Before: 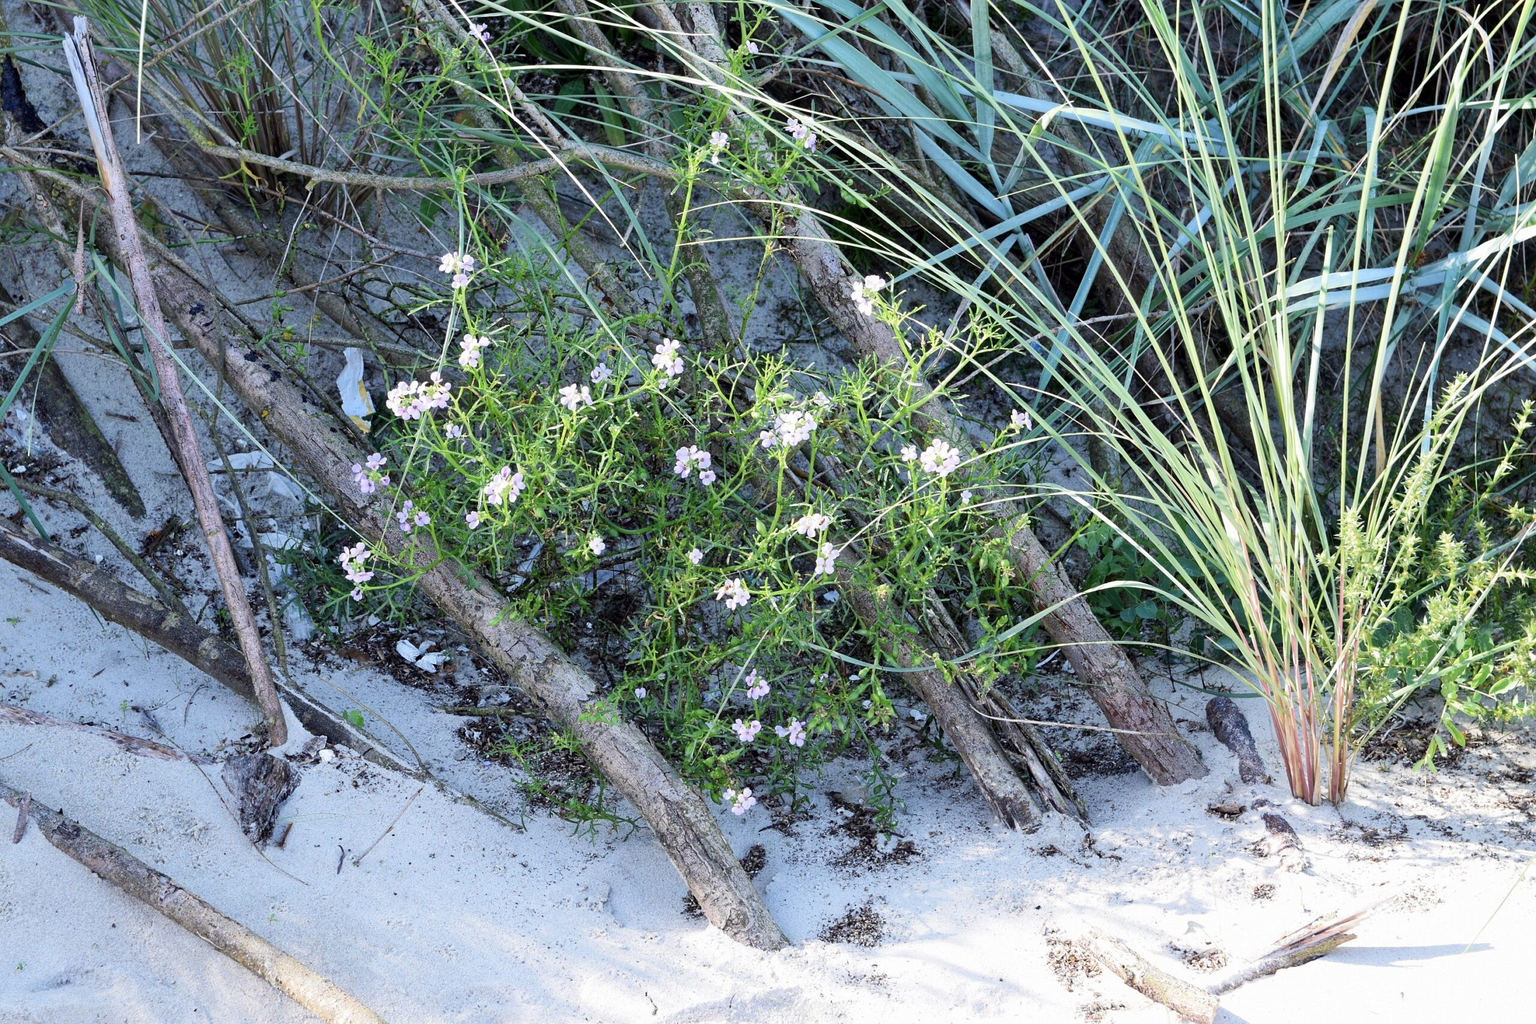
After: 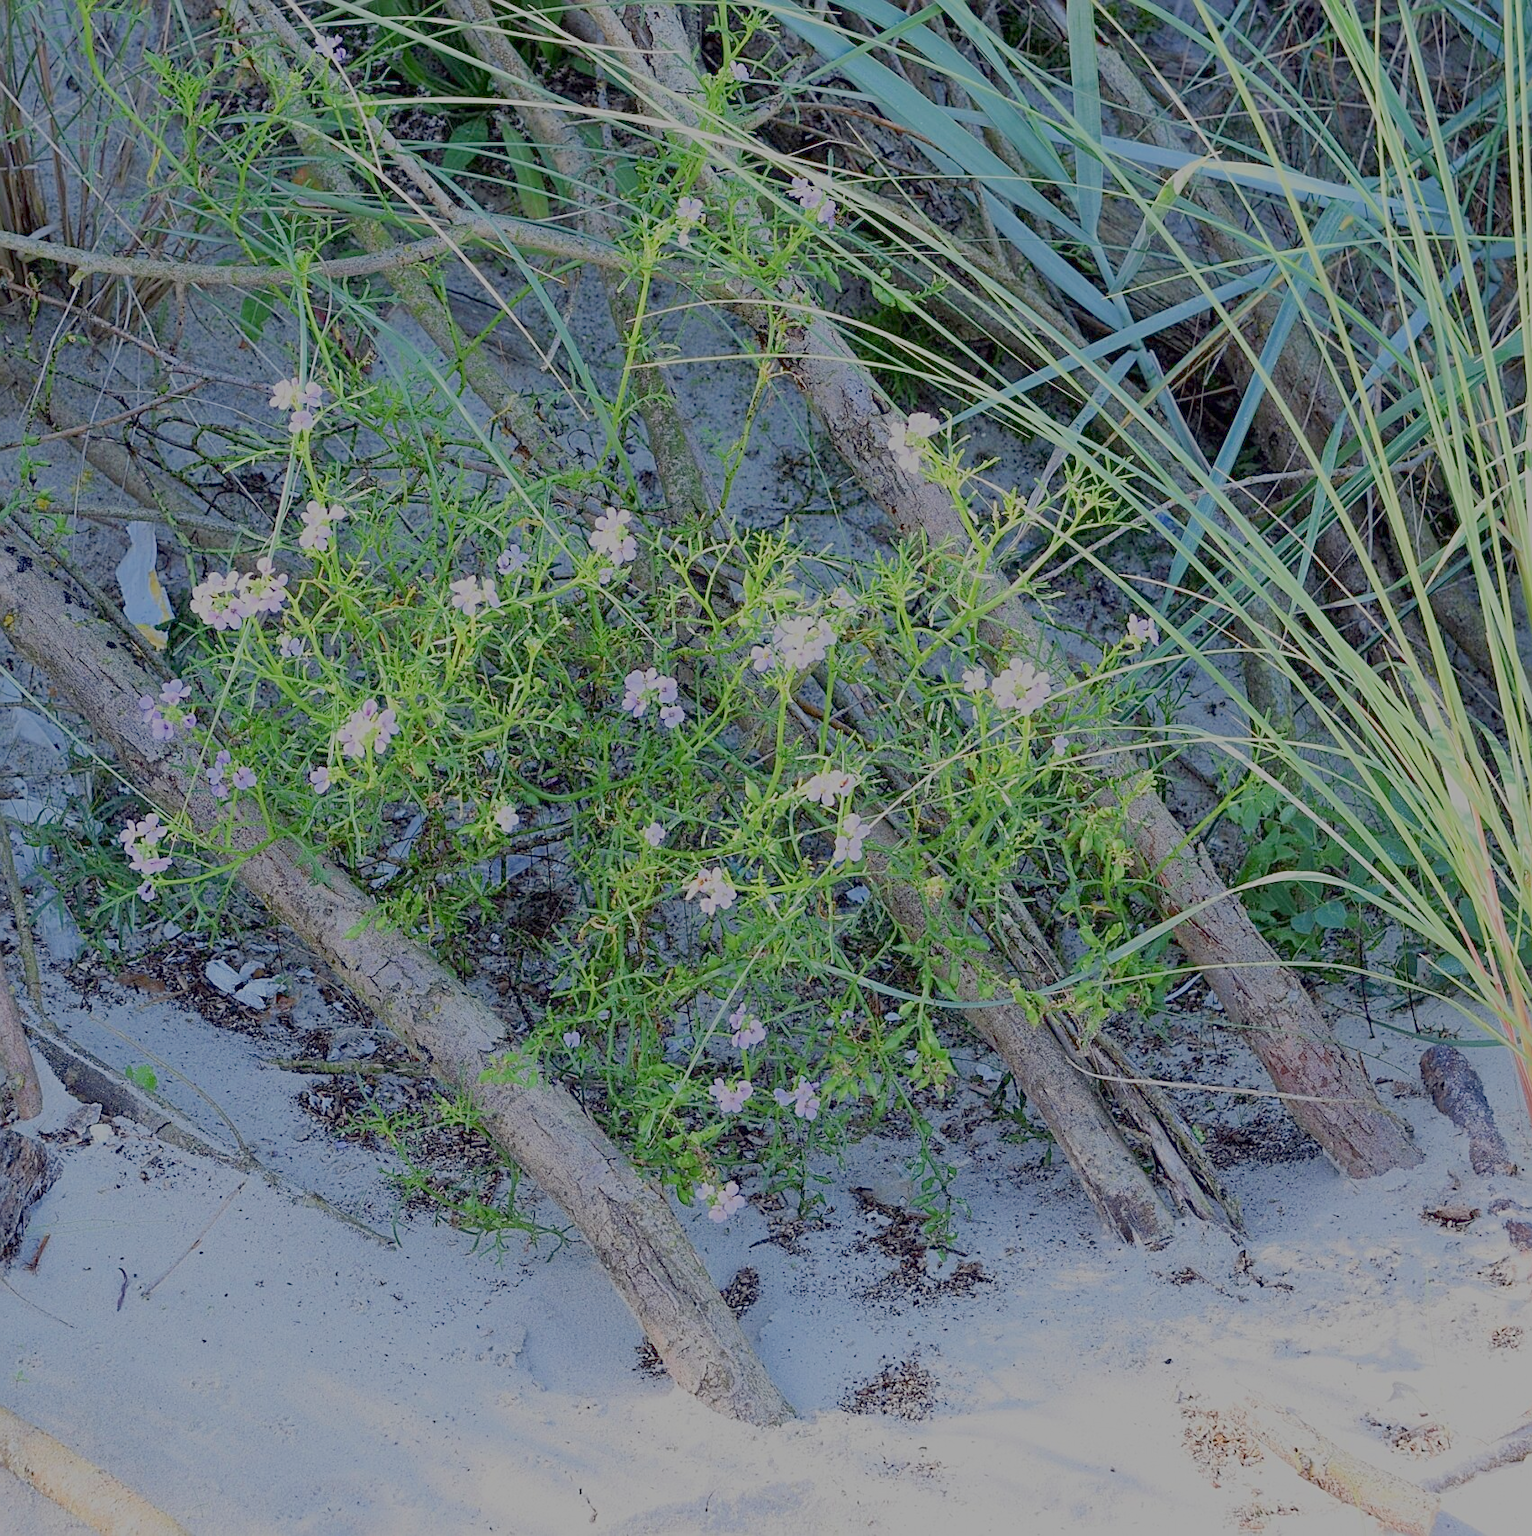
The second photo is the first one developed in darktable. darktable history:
crop: left 16.899%, right 16.556%
sharpen: on, module defaults
filmic rgb: black relative exposure -14 EV, white relative exposure 8 EV, threshold 3 EV, hardness 3.74, latitude 50%, contrast 0.5, color science v5 (2021), contrast in shadows safe, contrast in highlights safe, enable highlight reconstruction true
